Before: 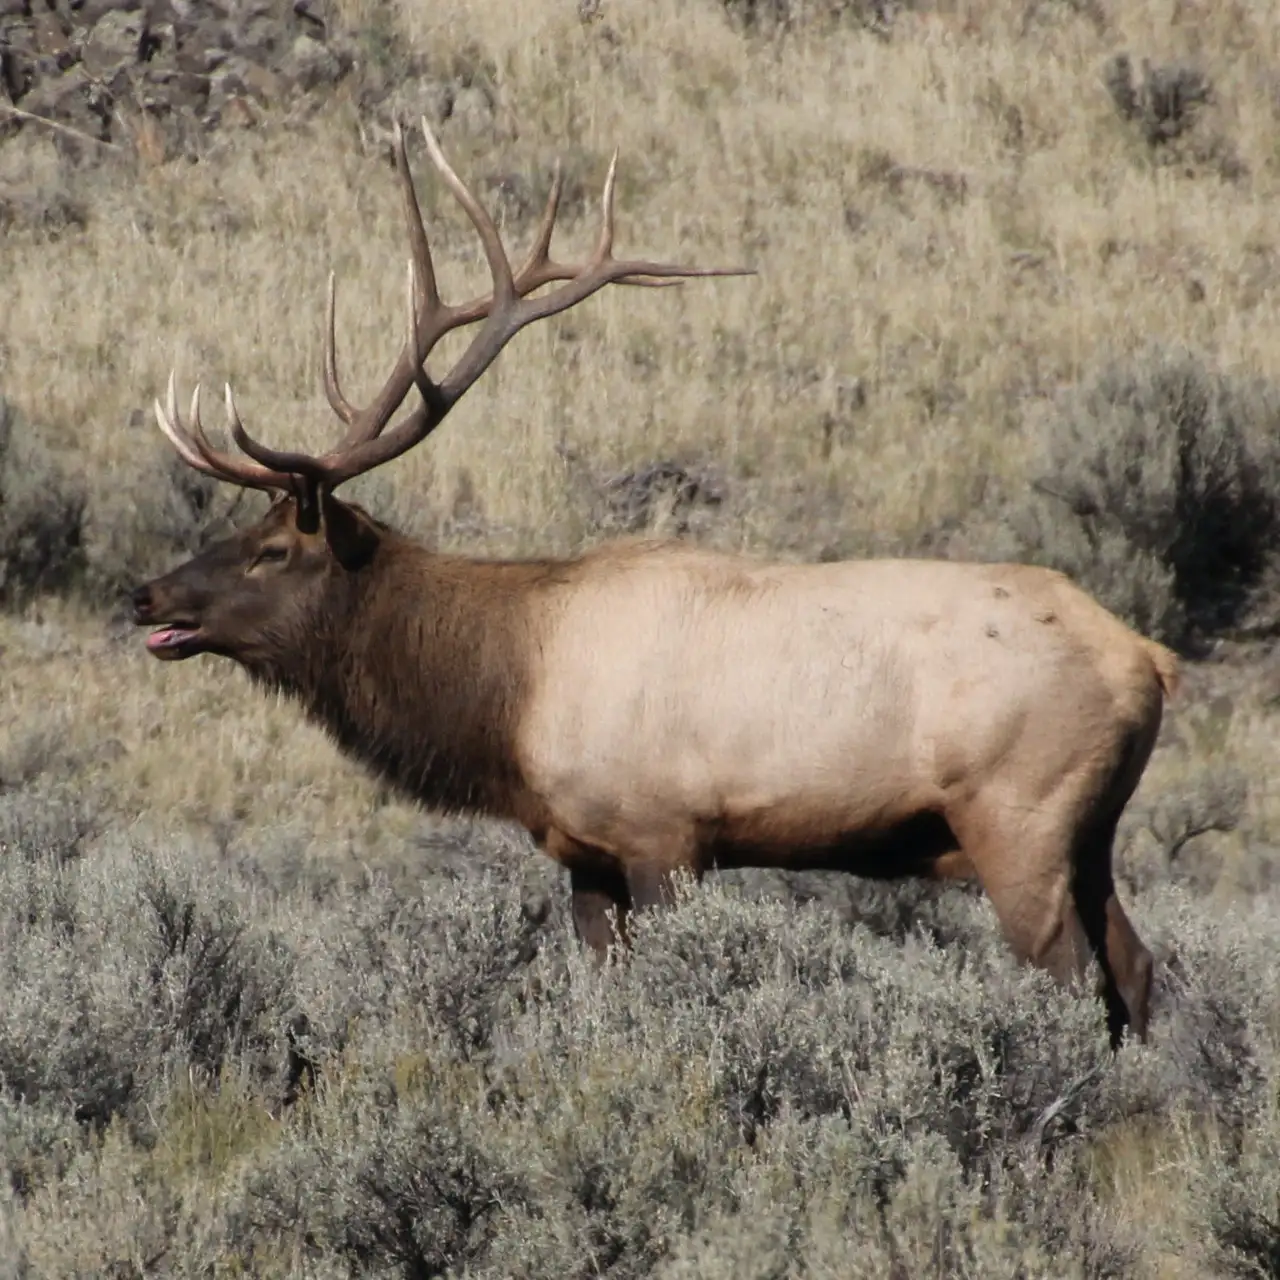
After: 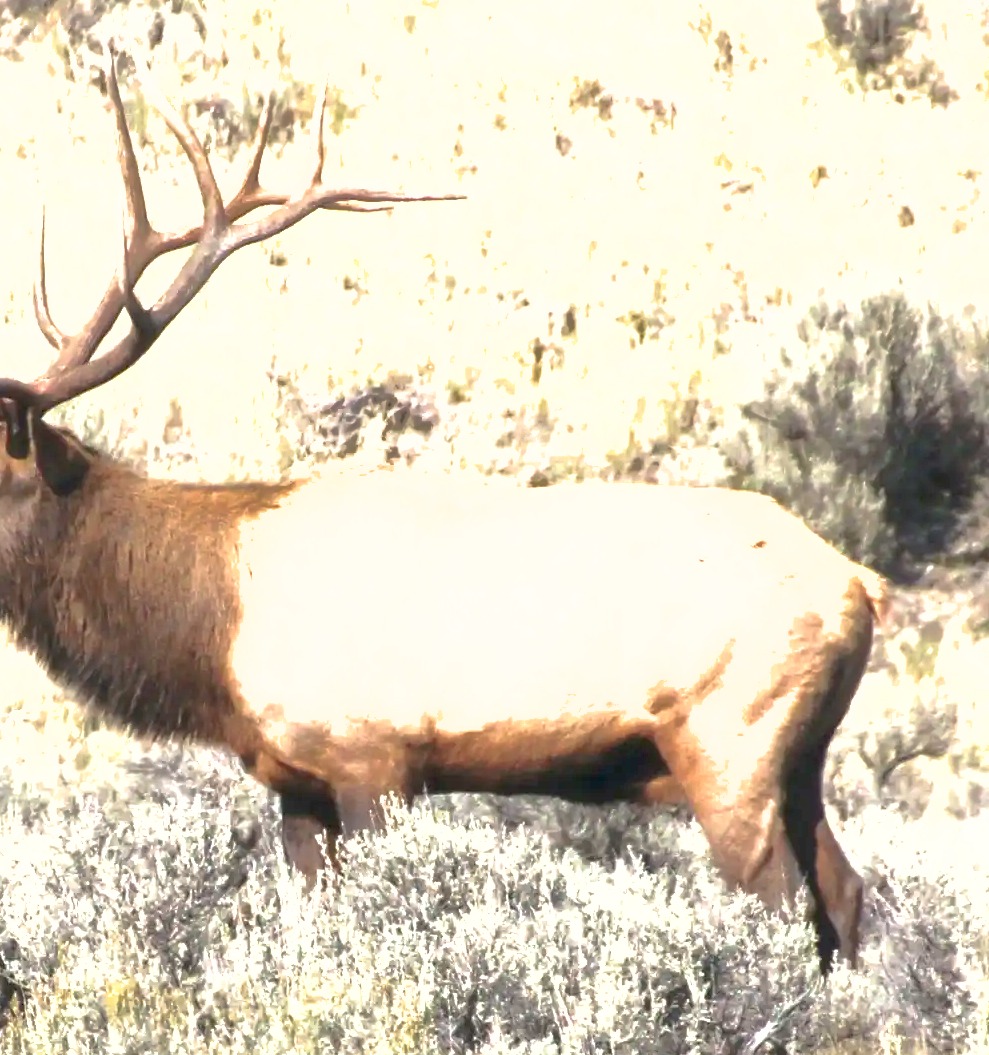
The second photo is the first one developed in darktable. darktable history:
shadows and highlights: on, module defaults
exposure: exposure 2.045 EV, compensate highlight preservation false
crop: left 22.698%, top 5.918%, bottom 11.61%
